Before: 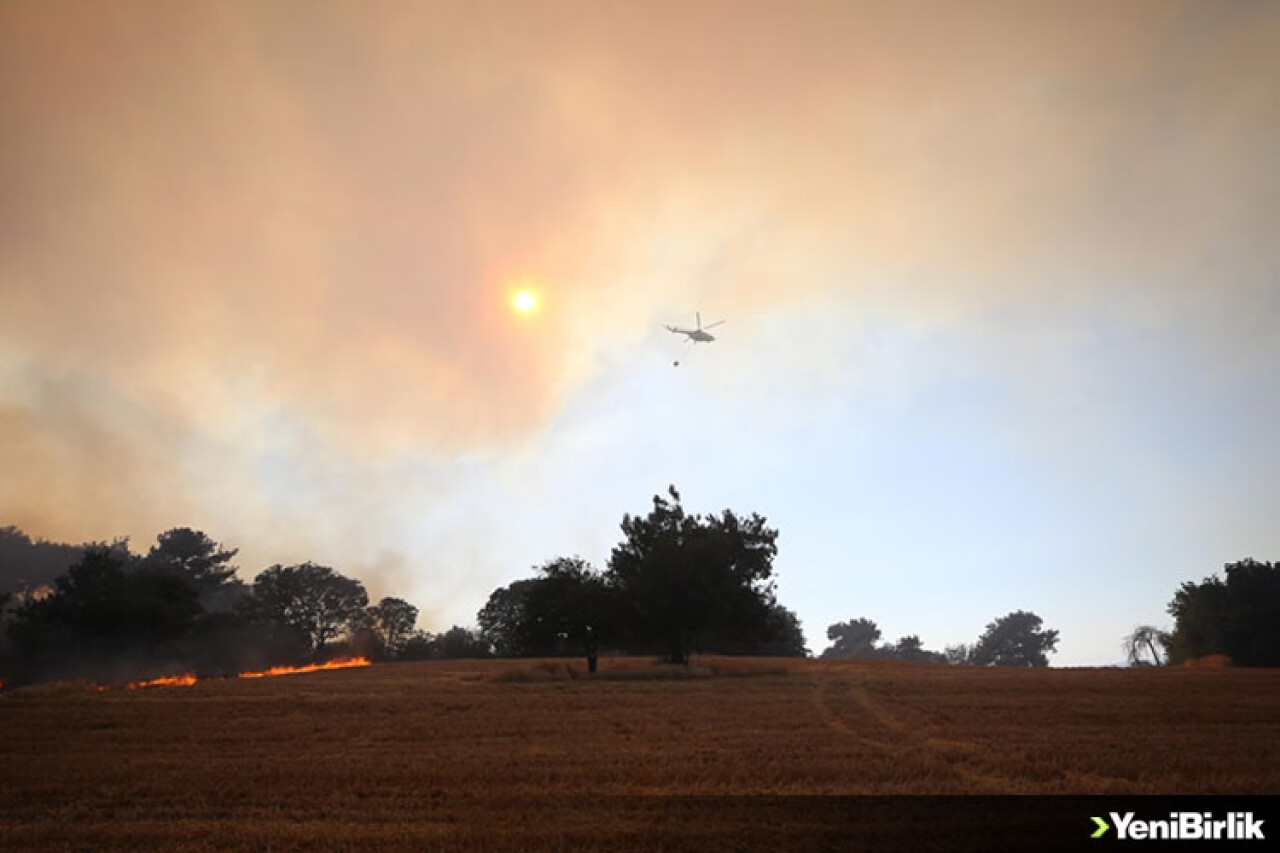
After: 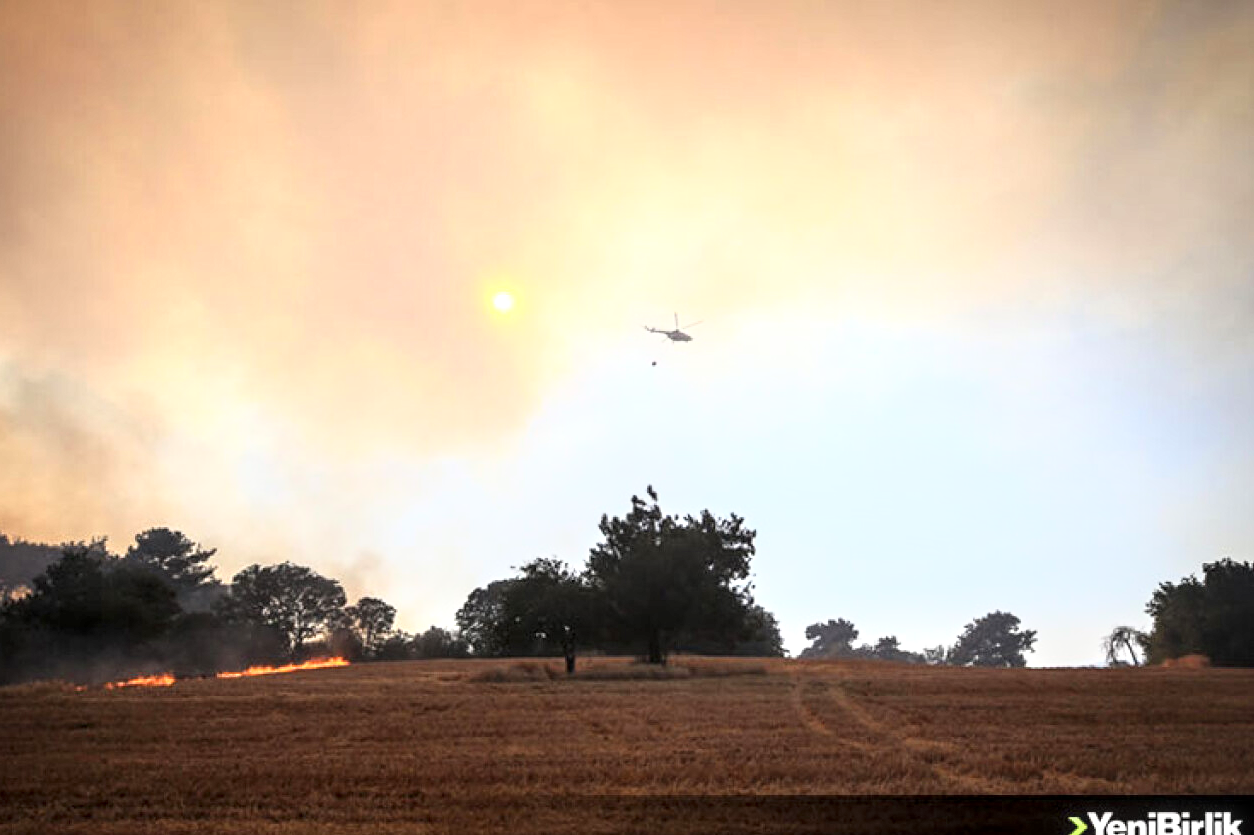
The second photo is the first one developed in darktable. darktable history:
base curve: curves: ch0 [(0, 0) (0.557, 0.834) (1, 1)]
crop: left 1.743%, right 0.268%, bottom 2.011%
local contrast: detail 160%
